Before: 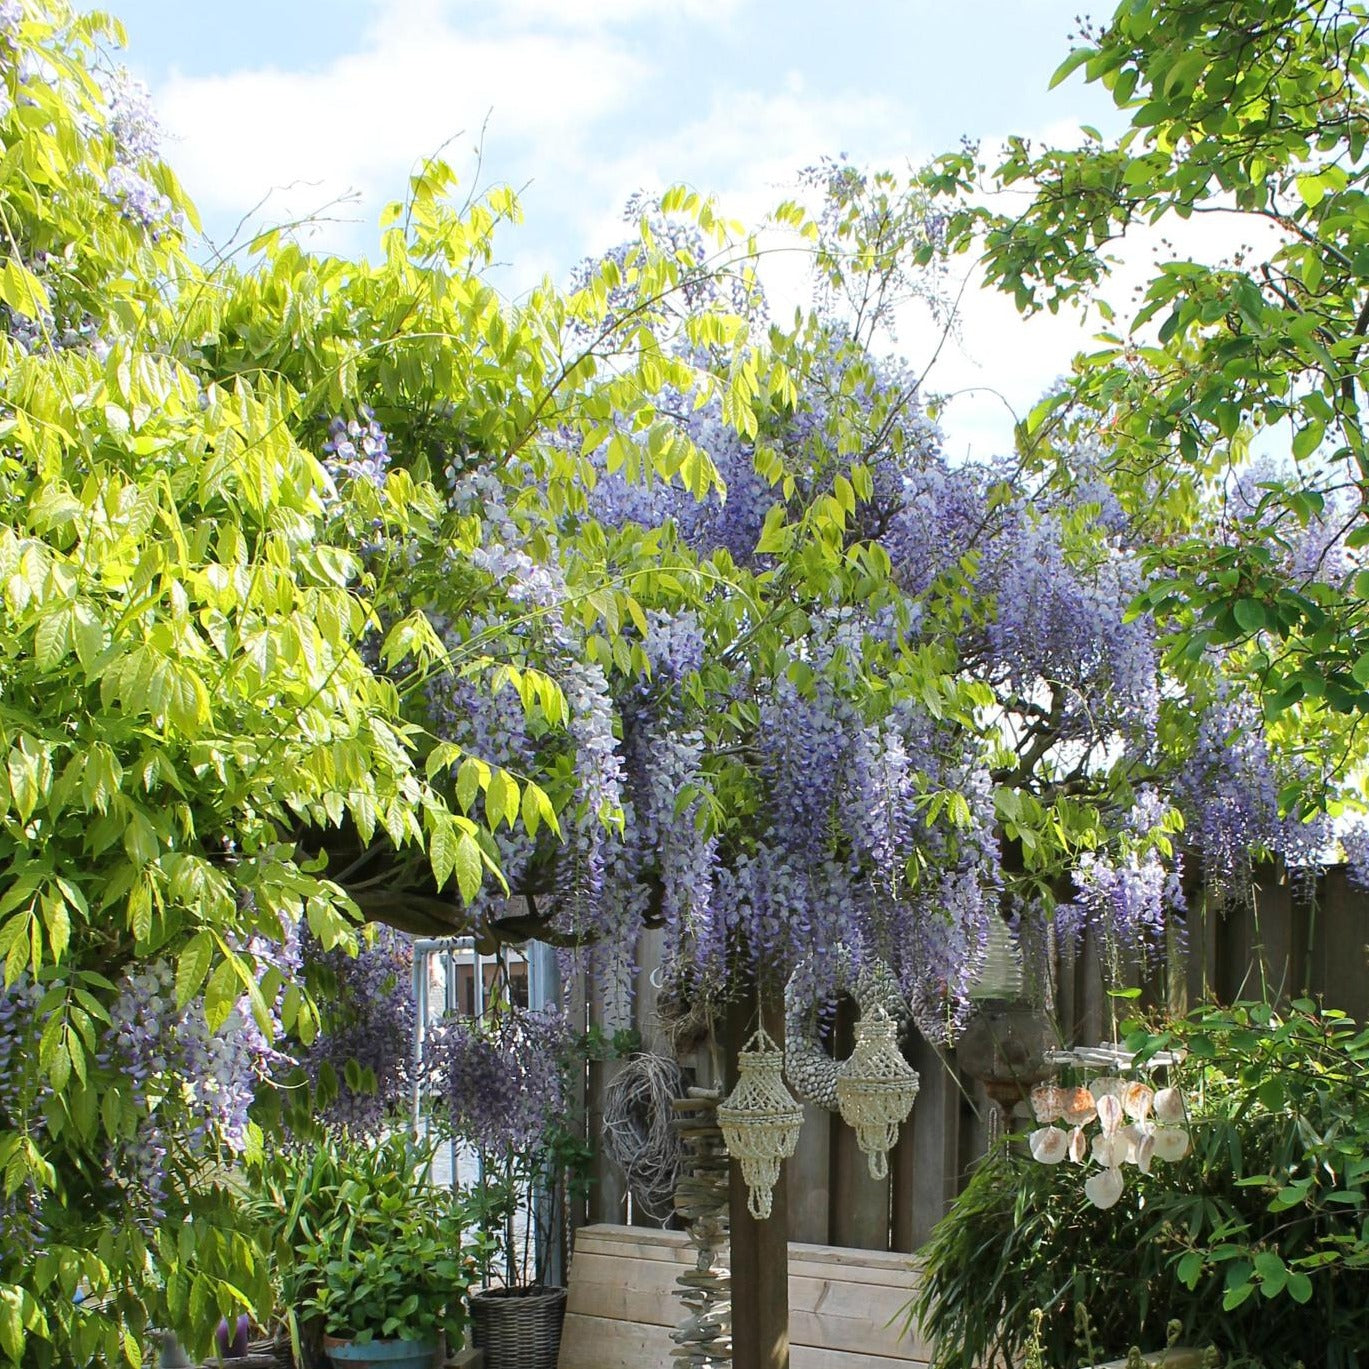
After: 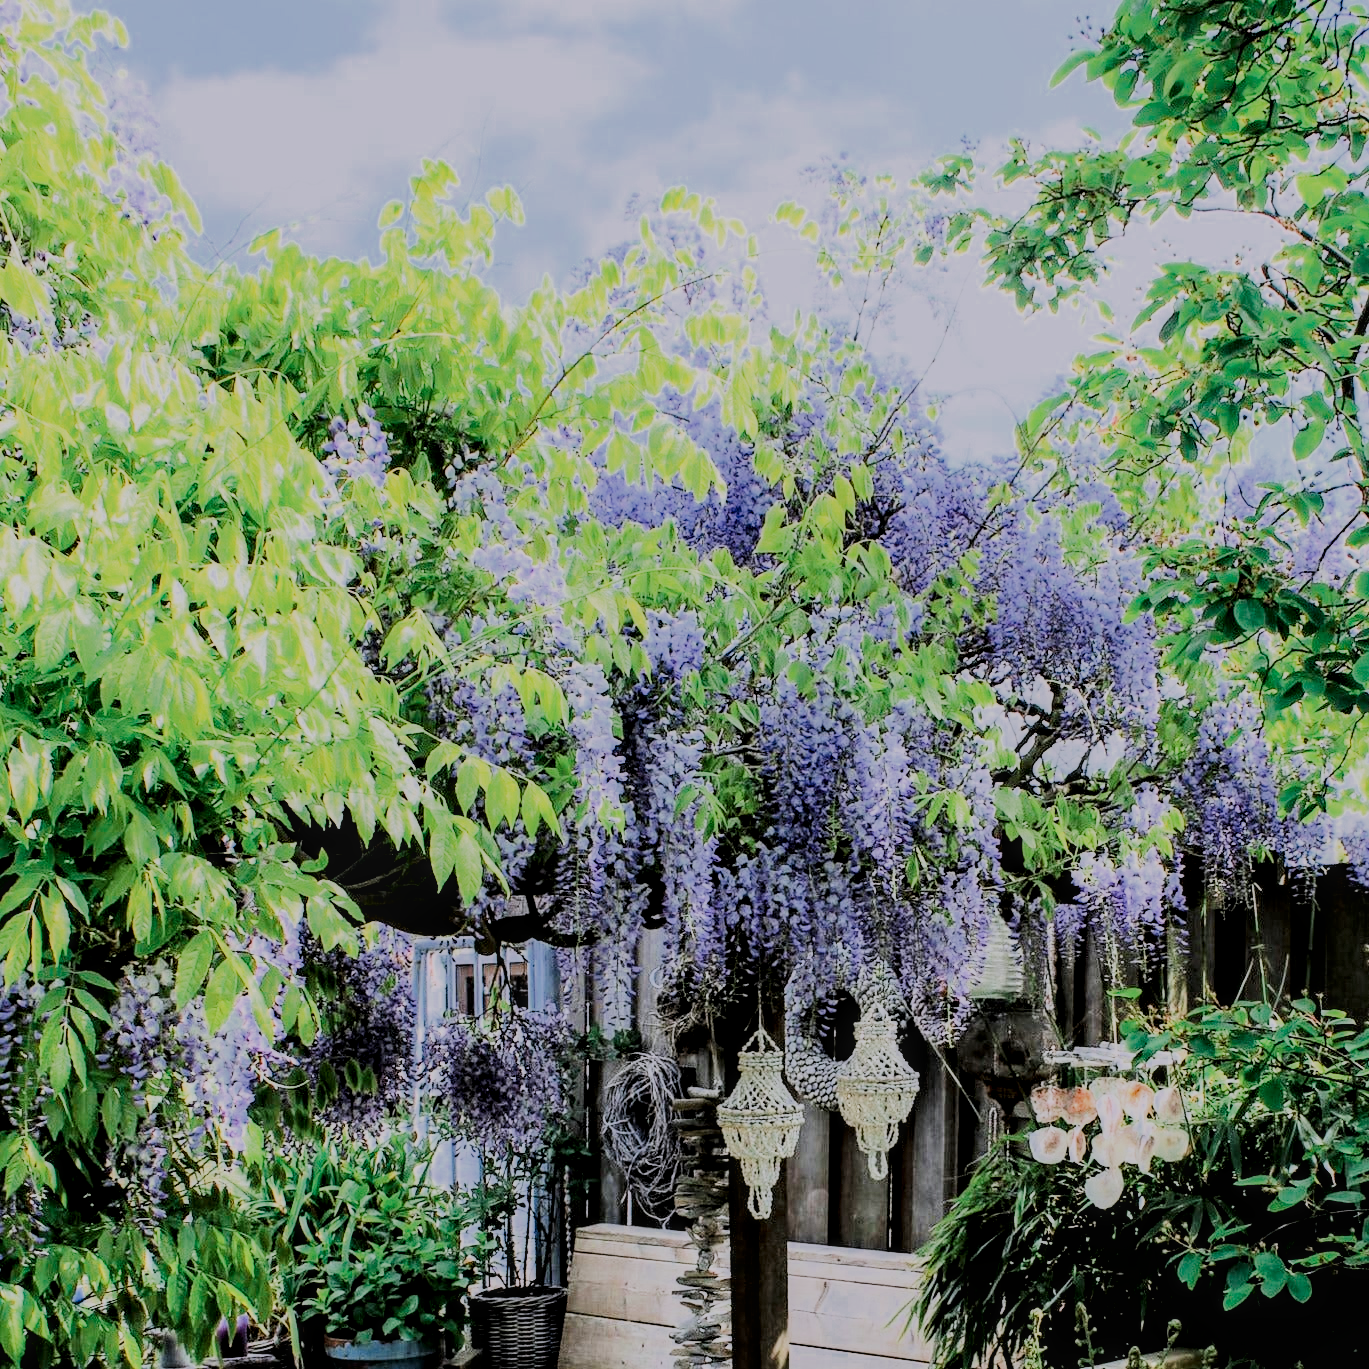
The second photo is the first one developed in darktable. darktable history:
exposure: exposure 0.3 EV, compensate highlight preservation false
filmic rgb: black relative exposure -4.38 EV, white relative exposure 4.56 EV, hardness 2.37, contrast 1.05
contrast brightness saturation: contrast 0.1, brightness -0.26, saturation 0.14
white balance: red 1.004, blue 1.096
color zones: curves: ch0 [(0, 0.5) (0.125, 0.4) (0.25, 0.5) (0.375, 0.4) (0.5, 0.4) (0.625, 0.35) (0.75, 0.35) (0.875, 0.5)]; ch1 [(0, 0.35) (0.125, 0.45) (0.25, 0.35) (0.375, 0.35) (0.5, 0.35) (0.625, 0.35) (0.75, 0.45) (0.875, 0.35)]; ch2 [(0, 0.6) (0.125, 0.5) (0.25, 0.5) (0.375, 0.6) (0.5, 0.6) (0.625, 0.5) (0.75, 0.5) (0.875, 0.5)]
local contrast: on, module defaults
tone equalizer: on, module defaults
rgb curve: curves: ch0 [(0, 0) (0.21, 0.15) (0.24, 0.21) (0.5, 0.75) (0.75, 0.96) (0.89, 0.99) (1, 1)]; ch1 [(0, 0.02) (0.21, 0.13) (0.25, 0.2) (0.5, 0.67) (0.75, 0.9) (0.89, 0.97) (1, 1)]; ch2 [(0, 0.02) (0.21, 0.13) (0.25, 0.2) (0.5, 0.67) (0.75, 0.9) (0.89, 0.97) (1, 1)], compensate middle gray true
